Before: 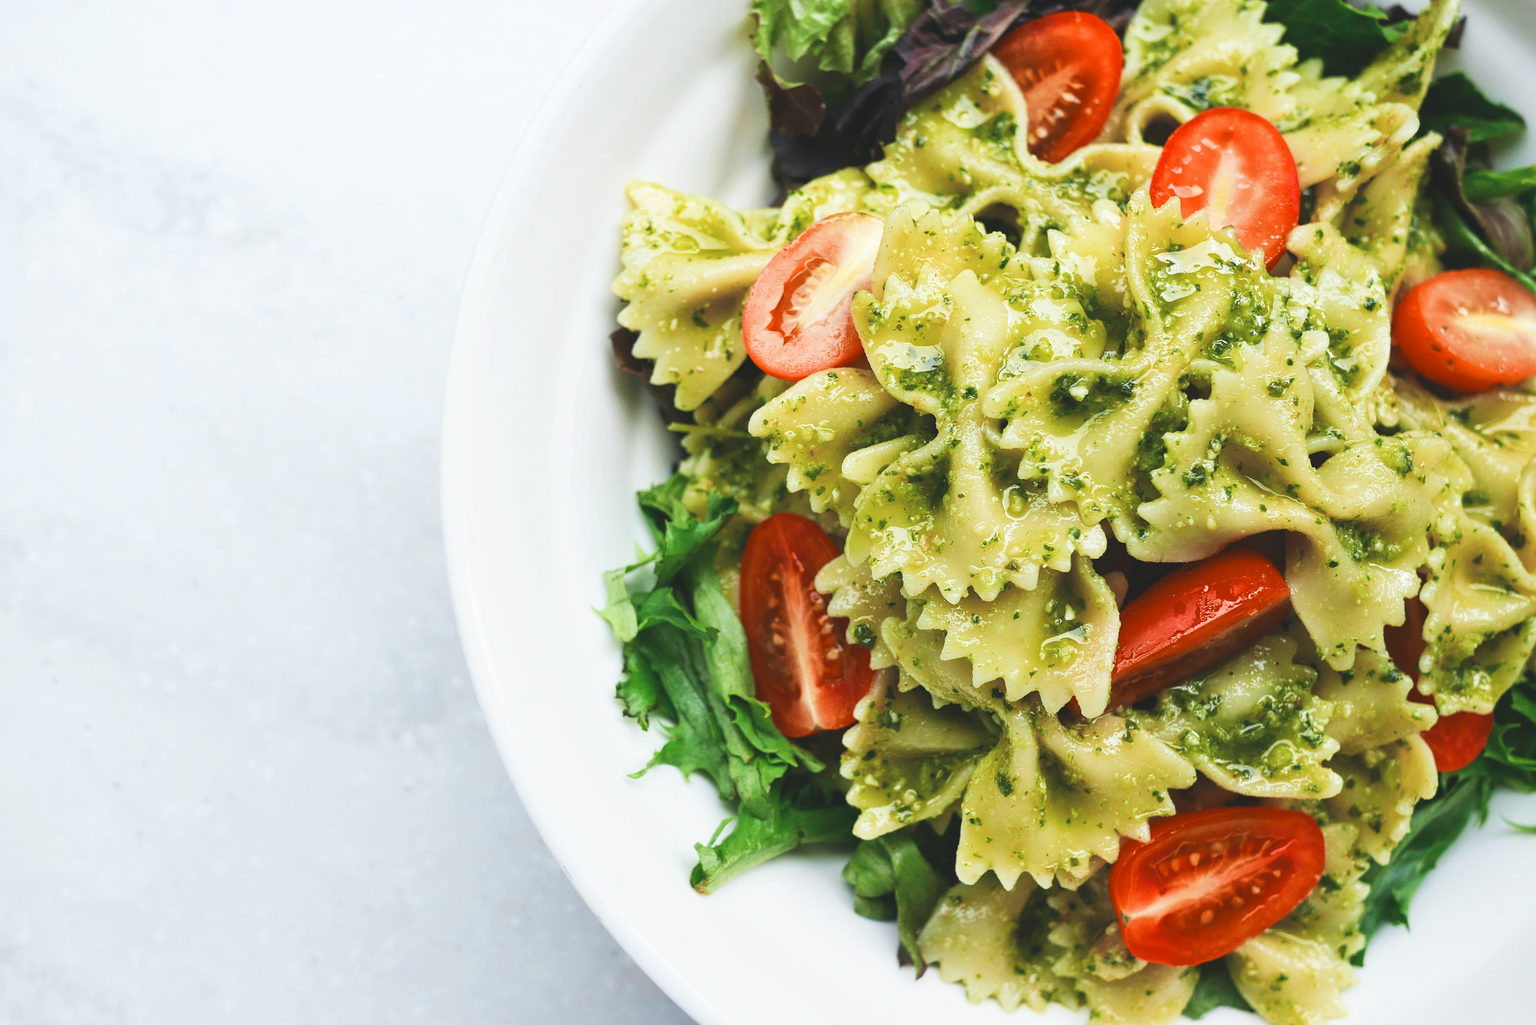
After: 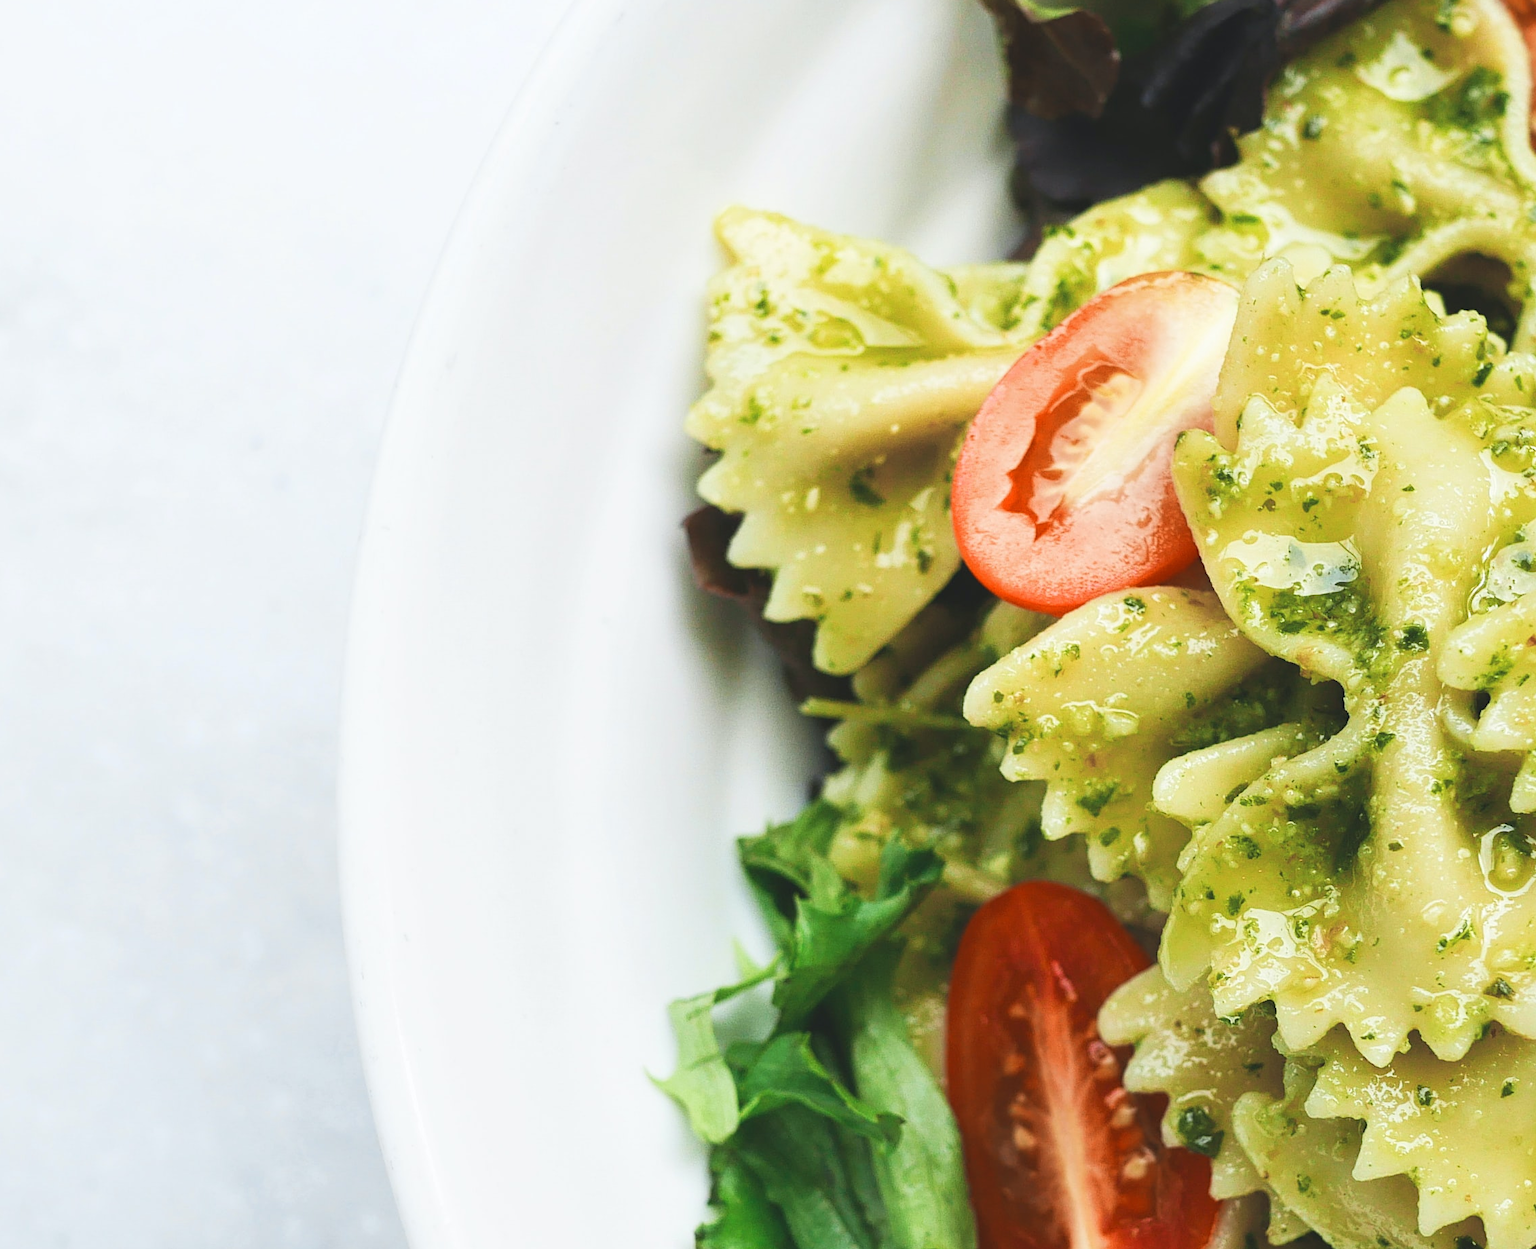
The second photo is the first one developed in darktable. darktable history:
crop: left 17.835%, top 7.675%, right 32.881%, bottom 32.213%
tone equalizer: on, module defaults
